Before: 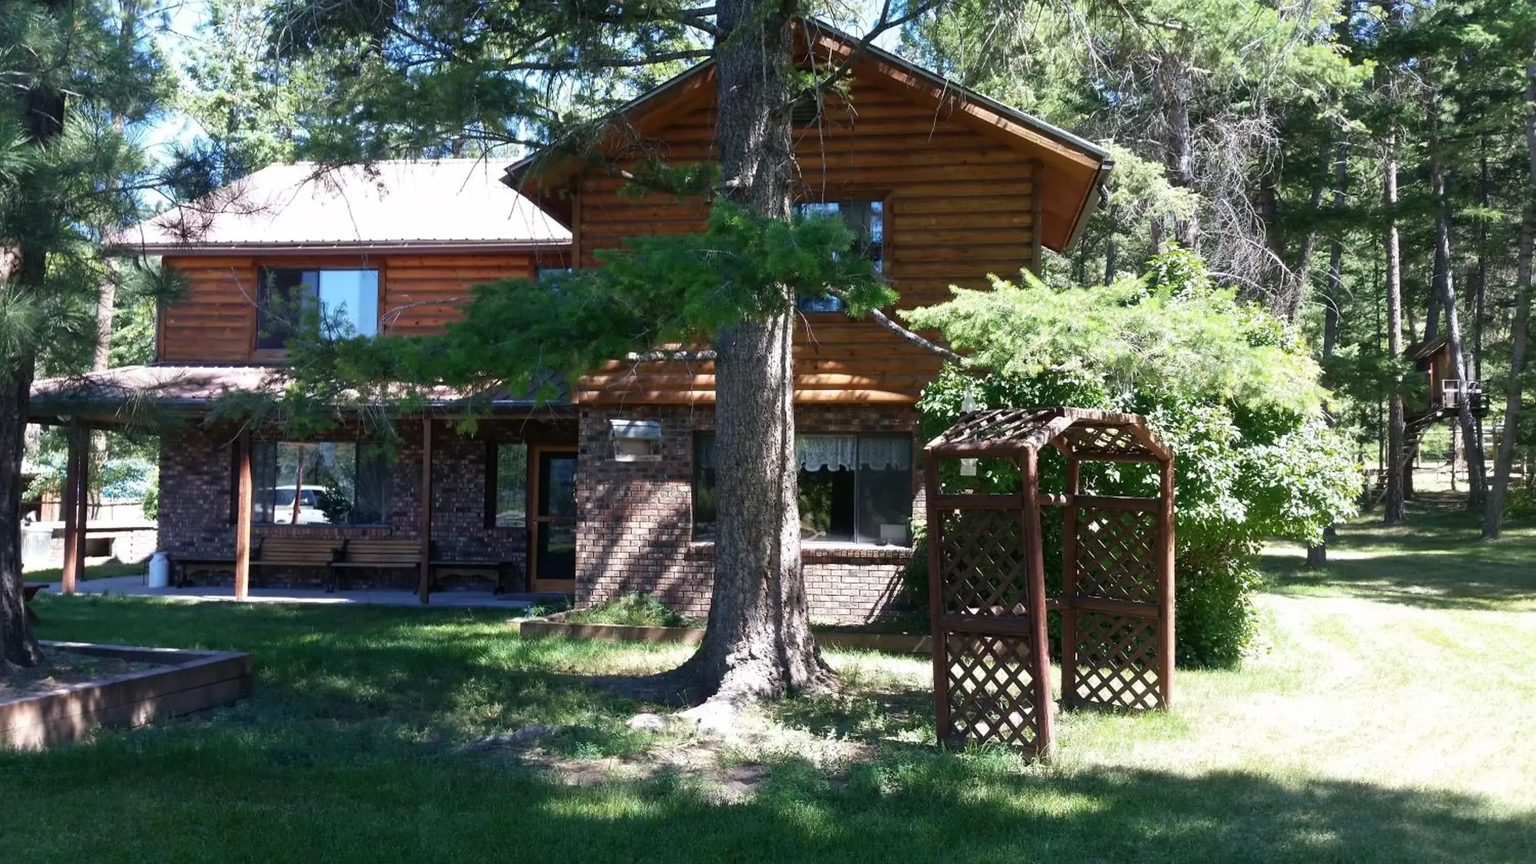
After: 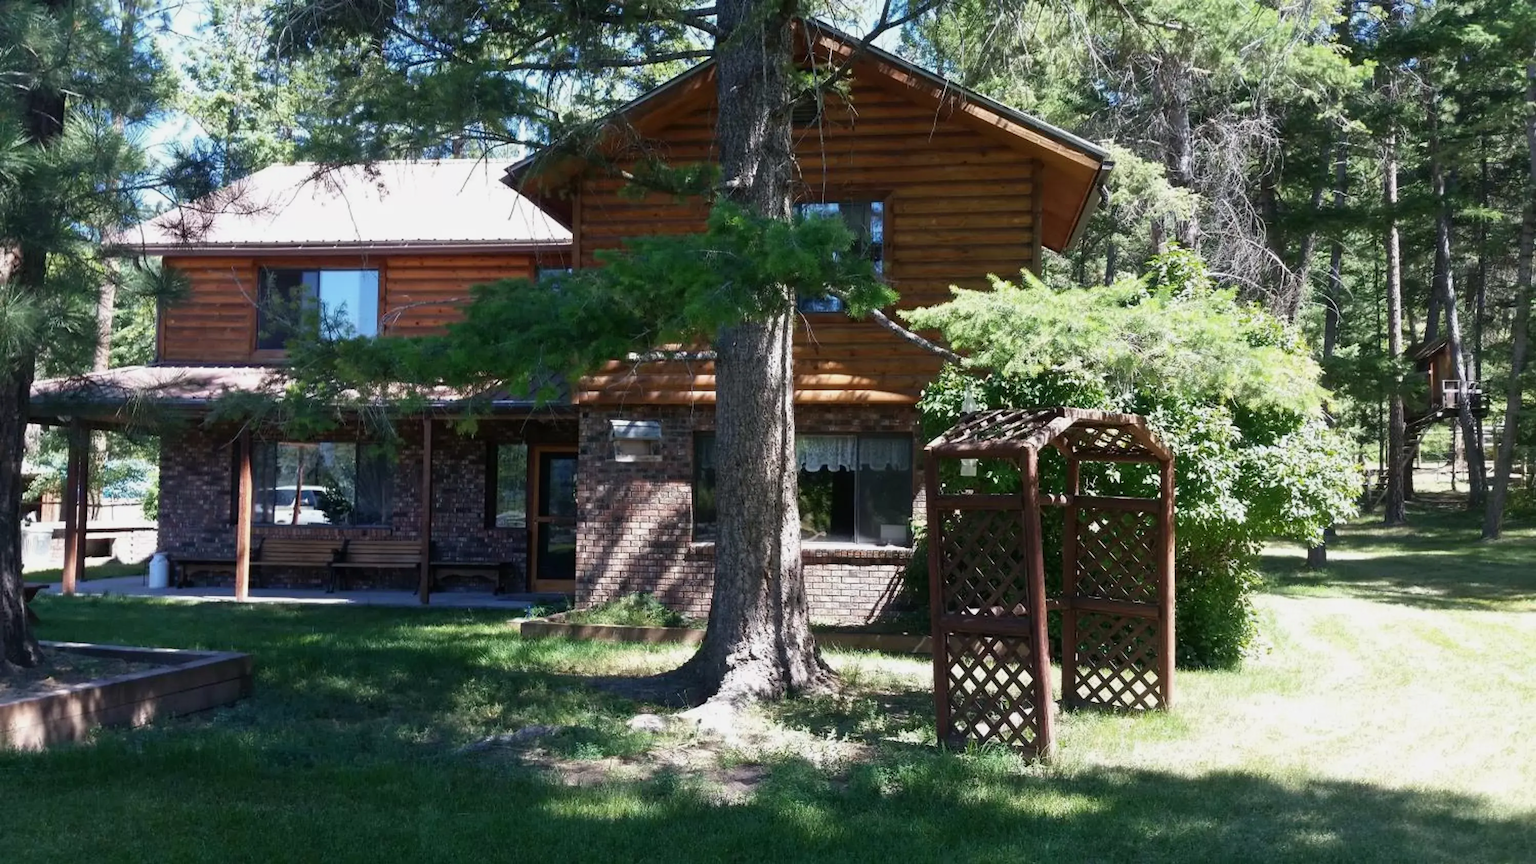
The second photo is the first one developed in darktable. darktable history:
exposure: exposure -0.153 EV, compensate exposure bias true, compensate highlight preservation false
